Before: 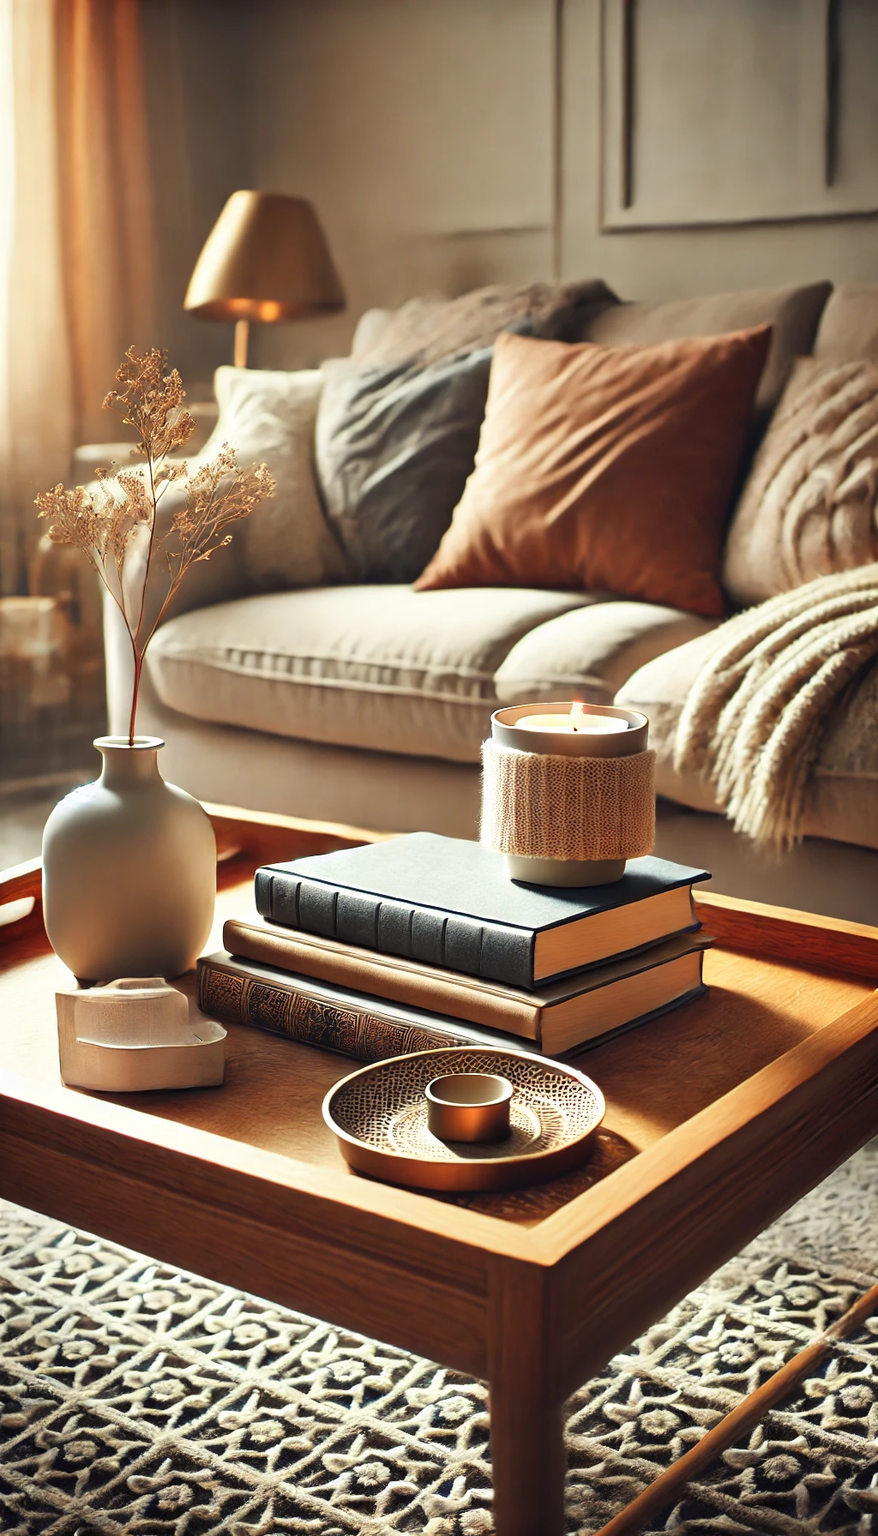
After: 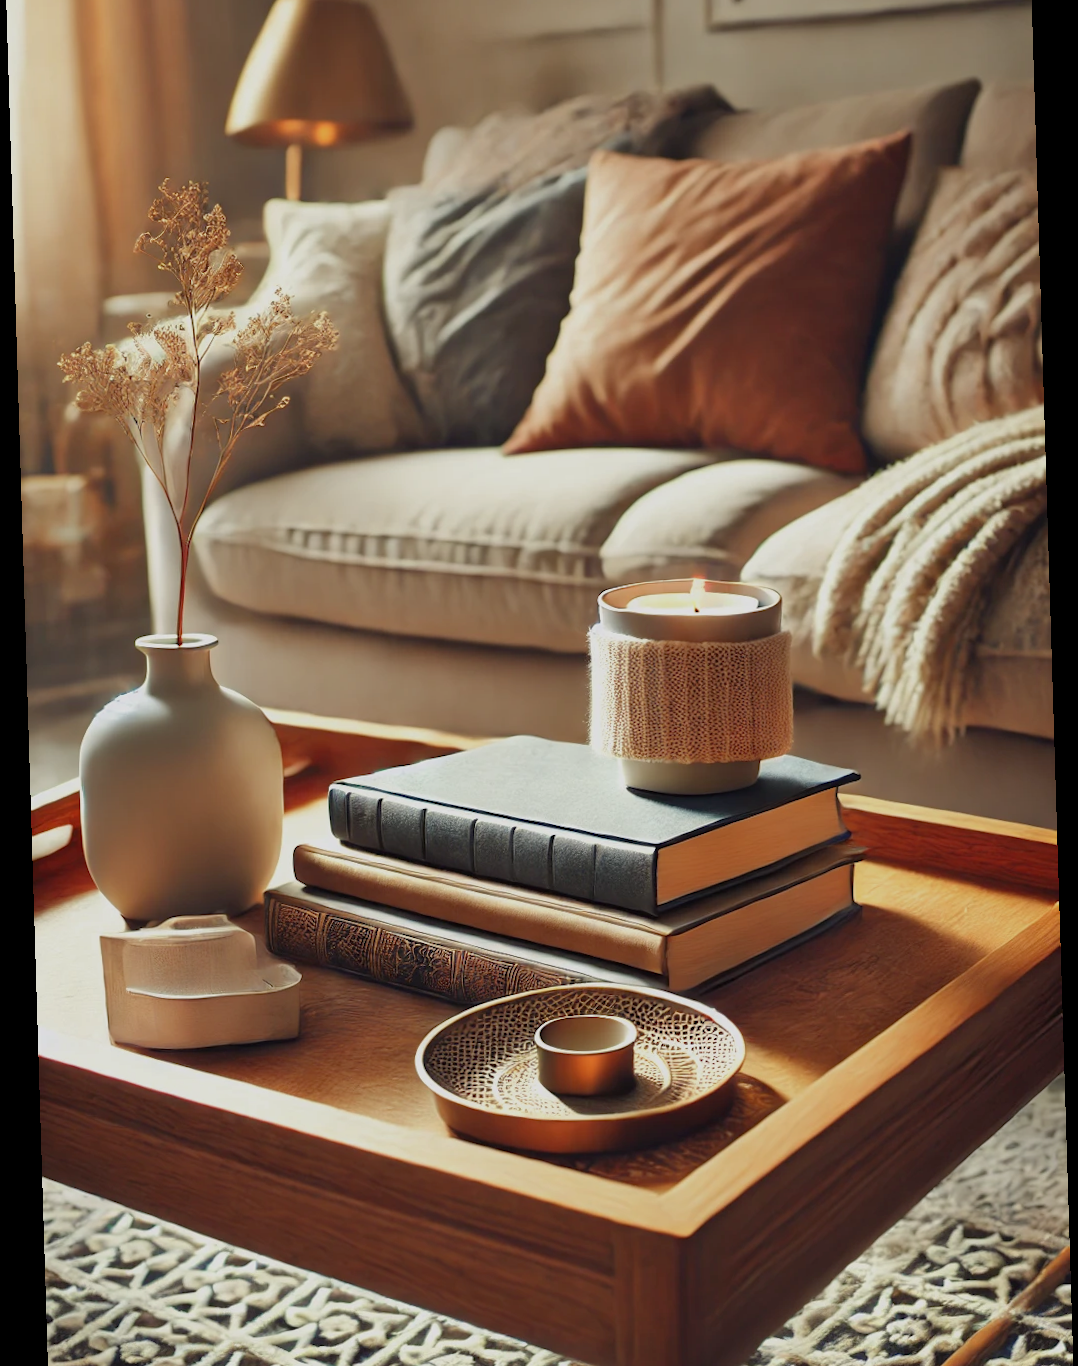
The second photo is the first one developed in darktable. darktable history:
tone equalizer: -8 EV 0.25 EV, -7 EV 0.417 EV, -6 EV 0.417 EV, -5 EV 0.25 EV, -3 EV -0.25 EV, -2 EV -0.417 EV, -1 EV -0.417 EV, +0 EV -0.25 EV, edges refinement/feathering 500, mask exposure compensation -1.57 EV, preserve details guided filter
rotate and perspective: rotation -1.75°, automatic cropping off
crop: top 13.819%, bottom 11.169%
exposure: exposure -0.05 EV
